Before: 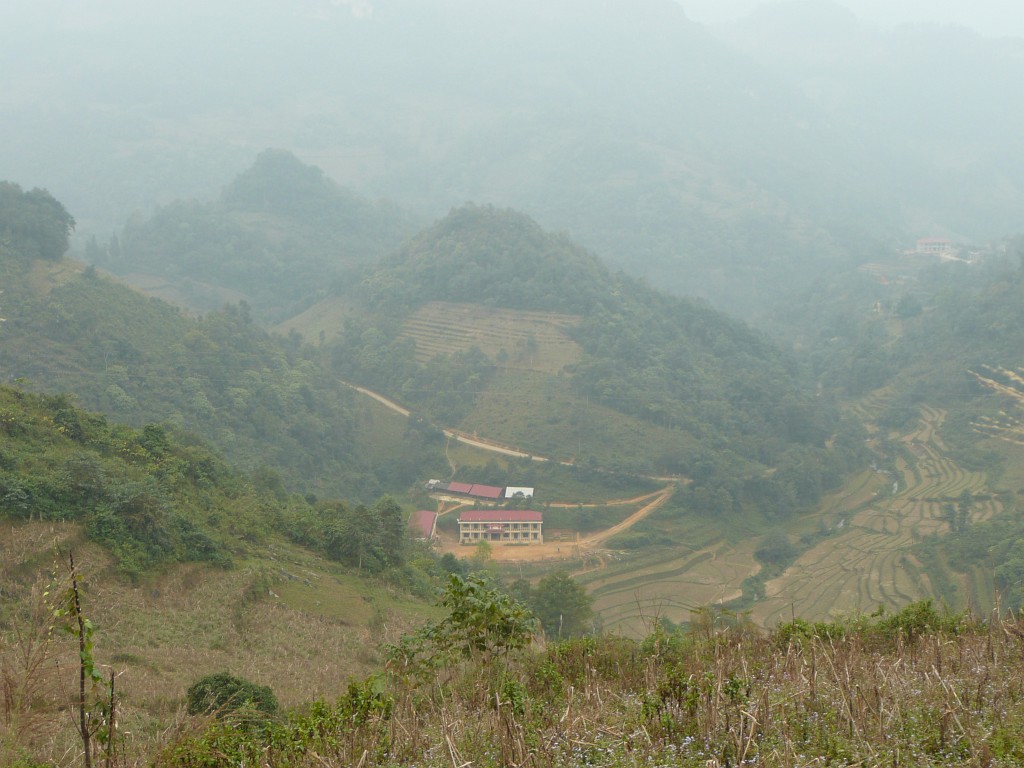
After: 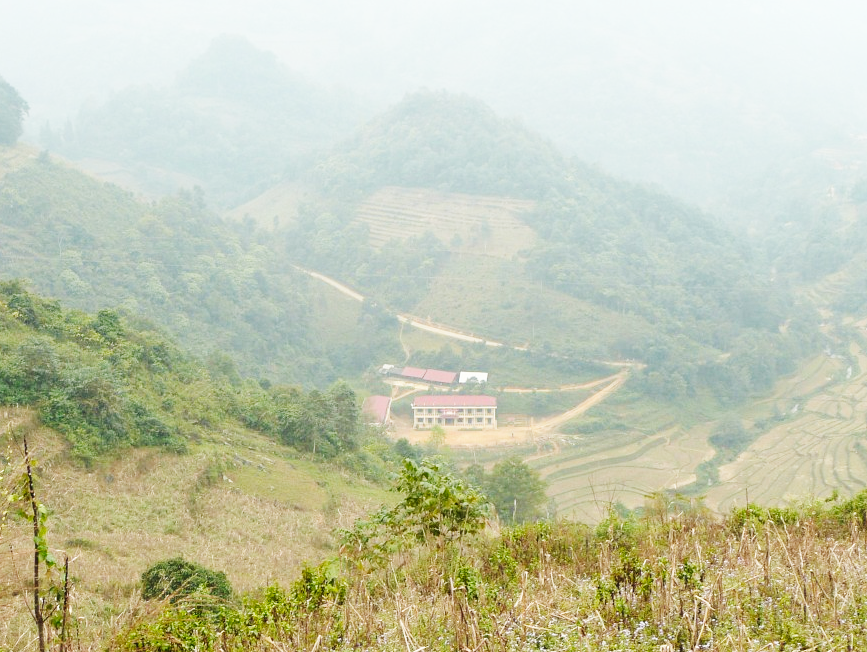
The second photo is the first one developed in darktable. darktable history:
base curve: curves: ch0 [(0, 0.003) (0.001, 0.002) (0.006, 0.004) (0.02, 0.022) (0.048, 0.086) (0.094, 0.234) (0.162, 0.431) (0.258, 0.629) (0.385, 0.8) (0.548, 0.918) (0.751, 0.988) (1, 1)], preserve colors none
color zones: curves: ch1 [(0, 0.469) (0.001, 0.469) (0.12, 0.446) (0.248, 0.469) (0.5, 0.5) (0.748, 0.5) (0.999, 0.469) (1, 0.469)]
crop and rotate: left 4.589%, top 15.095%, right 10.691%
